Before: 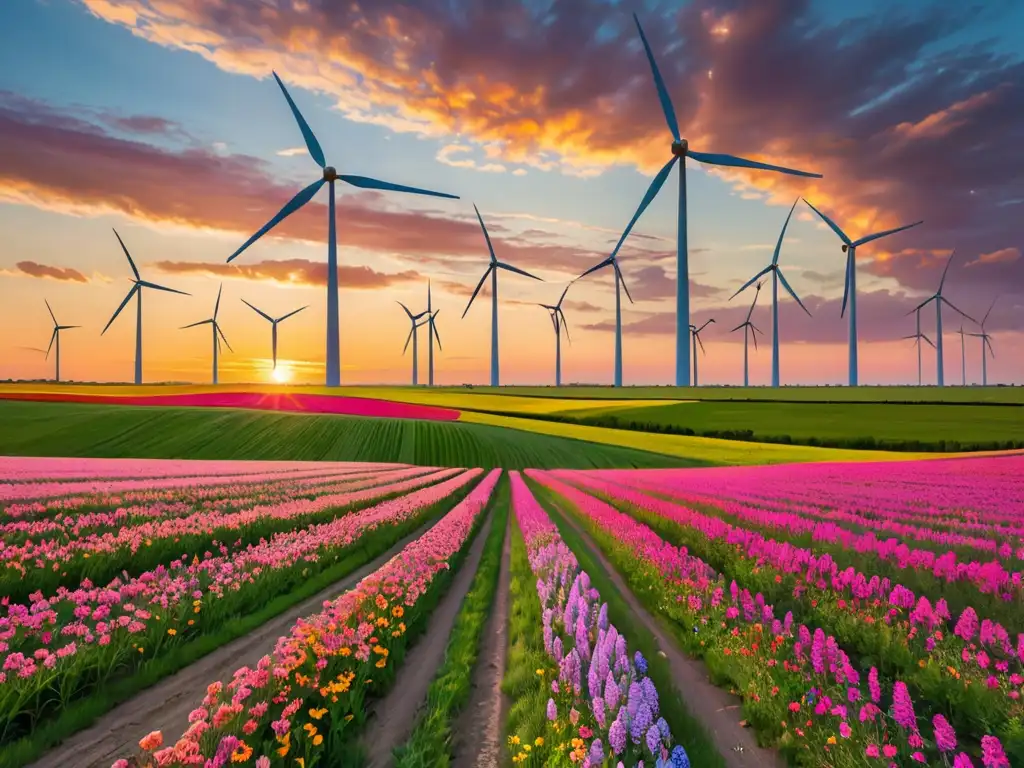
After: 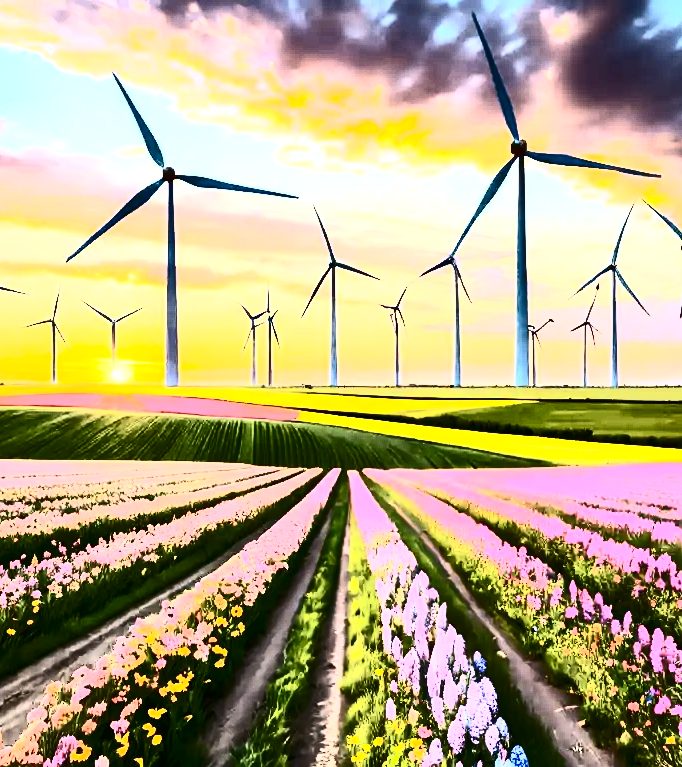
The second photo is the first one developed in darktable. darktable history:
exposure: exposure 0.661 EV, compensate highlight preservation false
contrast brightness saturation: contrast 0.93, brightness 0.2
tone equalizer: -8 EV -1.08 EV, -7 EV -1.01 EV, -6 EV -0.867 EV, -5 EV -0.578 EV, -3 EV 0.578 EV, -2 EV 0.867 EV, -1 EV 1.01 EV, +0 EV 1.08 EV, edges refinement/feathering 500, mask exposure compensation -1.57 EV, preserve details no
crop and rotate: left 15.754%, right 17.579%
shadows and highlights: shadows 52.34, highlights -28.23, soften with gaussian
color contrast: green-magenta contrast 0.8, blue-yellow contrast 1.1, unbound 0
